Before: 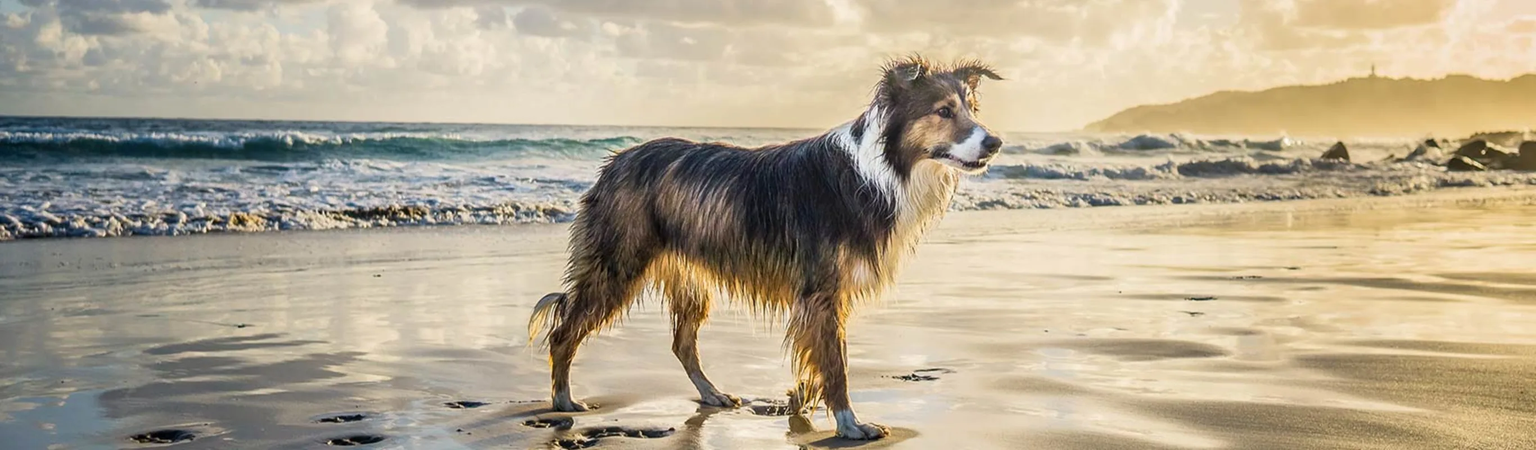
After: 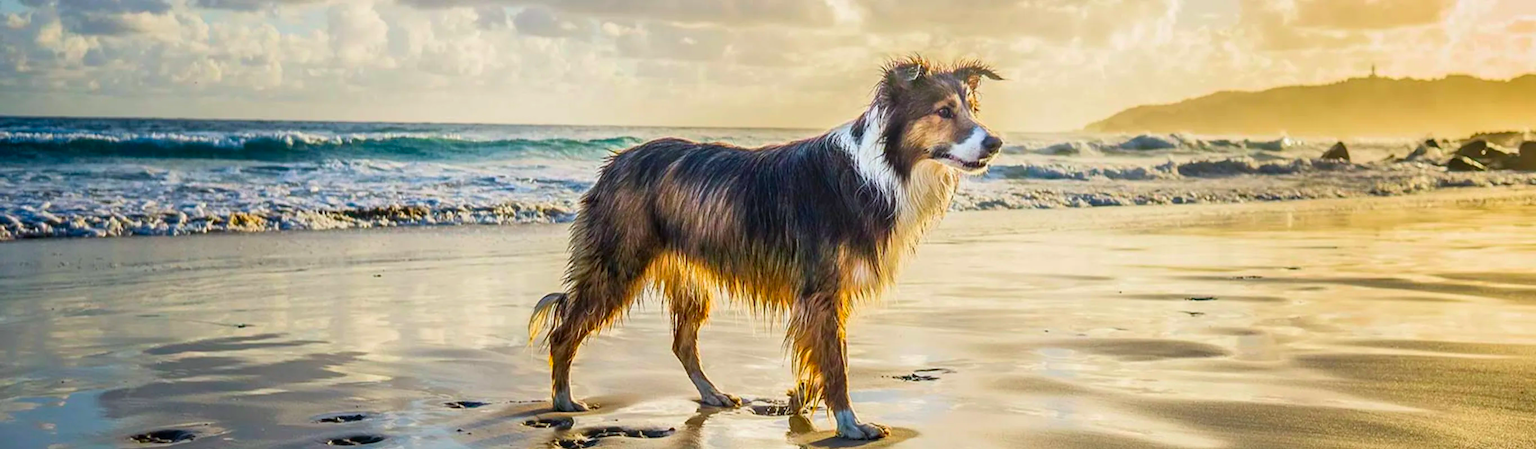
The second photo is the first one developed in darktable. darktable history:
color contrast: green-magenta contrast 1.69, blue-yellow contrast 1.49
white balance: red 0.982, blue 1.018
